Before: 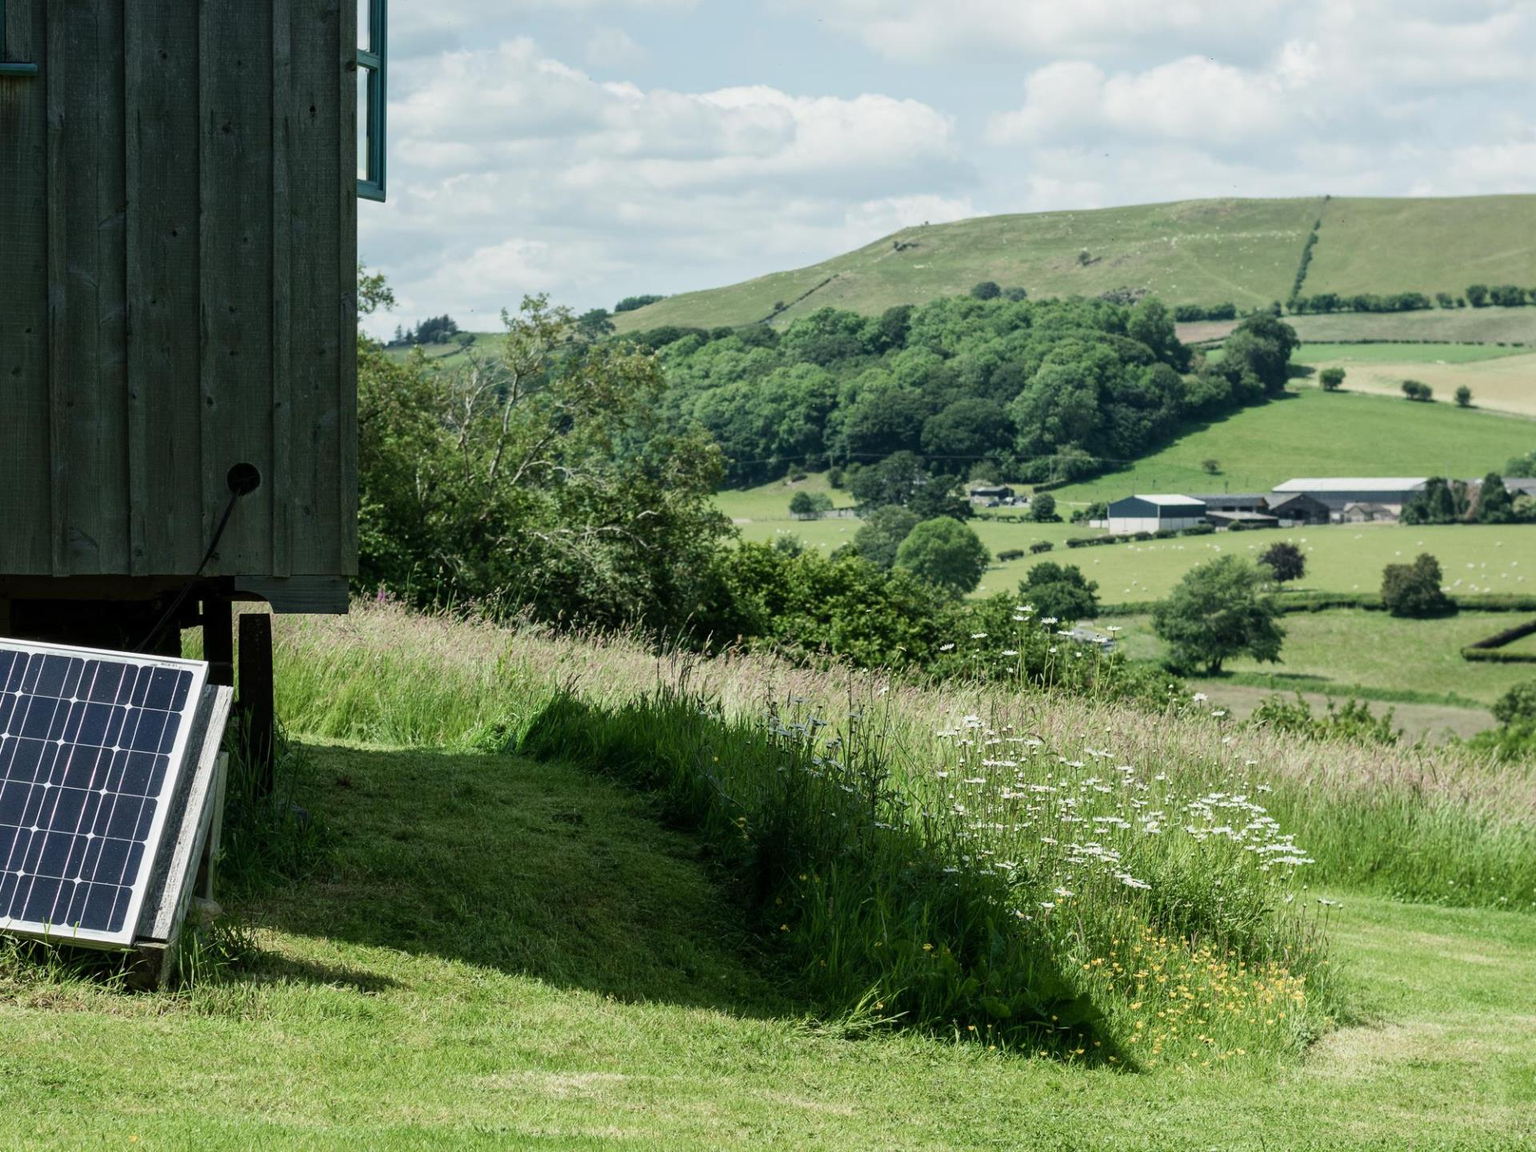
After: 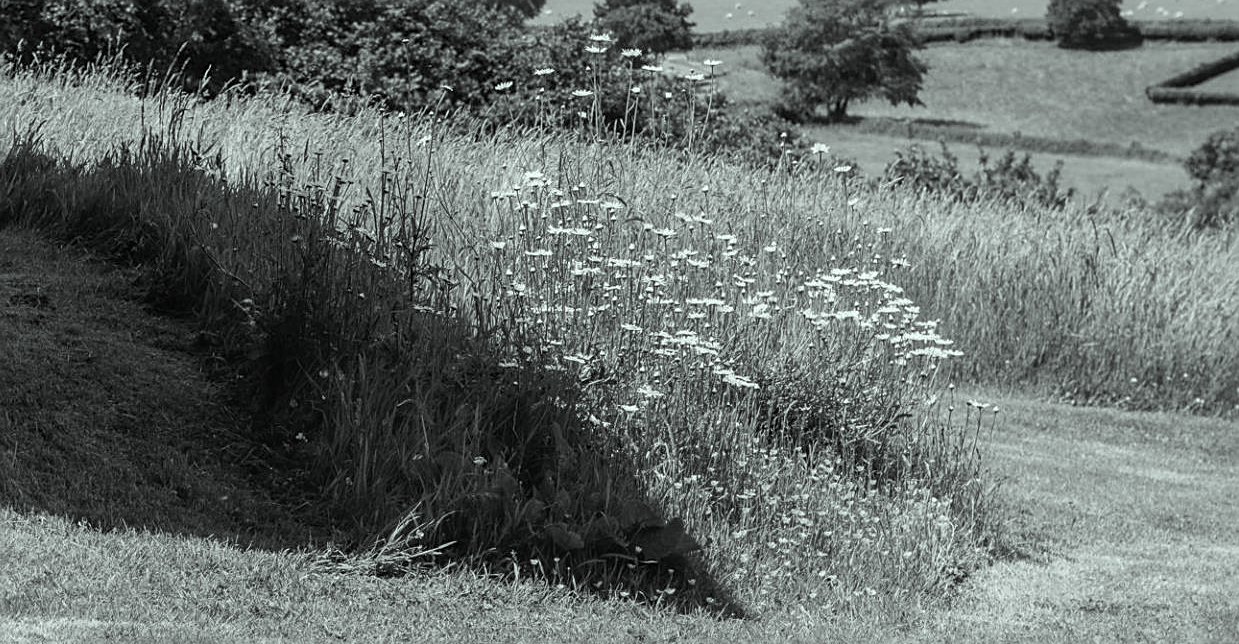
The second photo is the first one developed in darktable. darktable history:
sharpen: on, module defaults
crop and rotate: left 35.45%, top 50.269%, bottom 4.96%
local contrast: detail 109%
color correction: highlights a* -6.62, highlights b* 0.572
color calibration: output gray [0.22, 0.42, 0.37, 0], illuminant as shot in camera, x 0.377, y 0.393, temperature 4209.34 K
